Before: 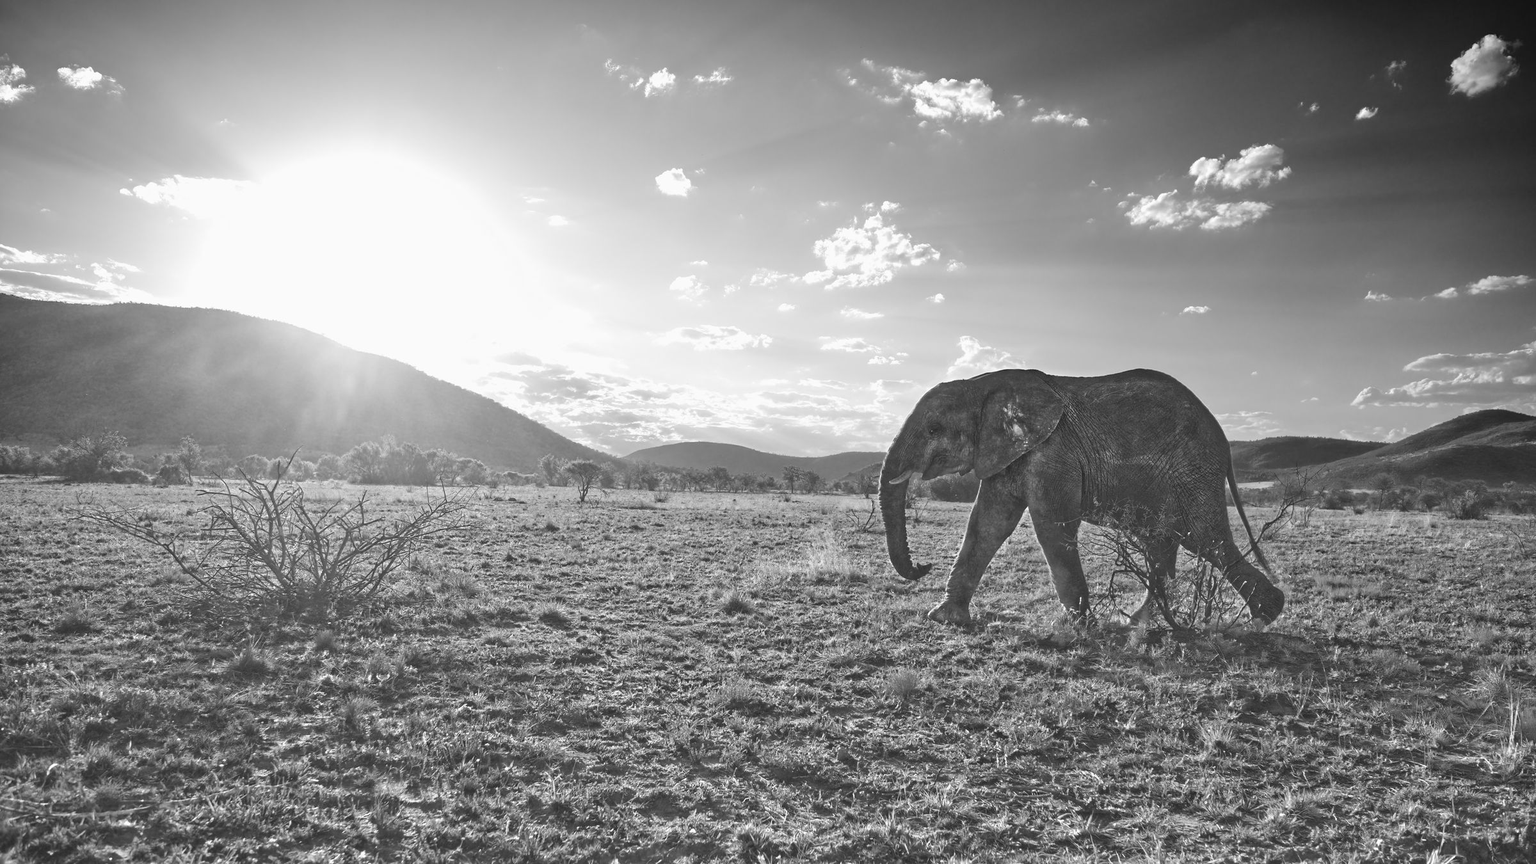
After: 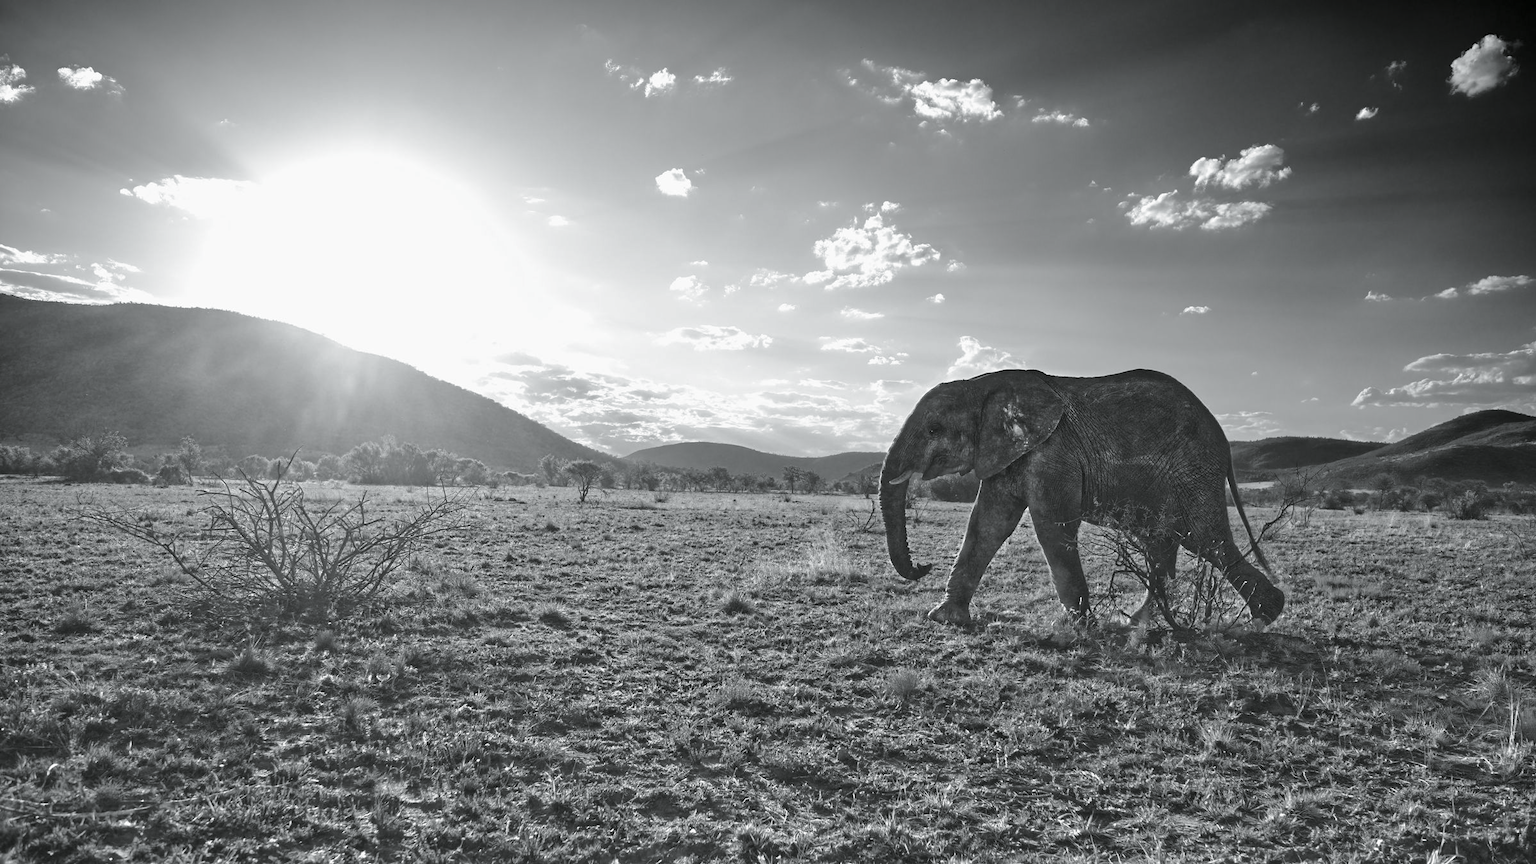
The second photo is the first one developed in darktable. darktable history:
tone curve: curves: ch0 [(0, 0) (0.003, 0.002) (0.011, 0.009) (0.025, 0.021) (0.044, 0.037) (0.069, 0.058) (0.1, 0.084) (0.136, 0.114) (0.177, 0.149) (0.224, 0.188) (0.277, 0.232) (0.335, 0.281) (0.399, 0.341) (0.468, 0.416) (0.543, 0.496) (0.623, 0.574) (0.709, 0.659) (0.801, 0.754) (0.898, 0.876) (1, 1)], preserve colors none
color look up table: target L [79.39, 71.14, 58.87, 43.91, 200.1, 100, 78.08, 67.52, 64.14, 58.03, 53.1, 50.39, 43.03, 36.85, 56.3, 50.74, 41.85, 37.31, 30.15, 18.72, 70.62, 68.26, 51.83, 48.65, 0 ×25], target a [-1.004, -21.15, -36.47, -12.91, -0.013, 0, -2.046, 12.82, 15.55, 32.11, -0.298, 45.47, 47.36, 15.55, 8.521, 44.77, 9.629, -0.229, 24.37, 0.144, -25.04, -0.867, -17.42, -2.983, 0 ×25], target b [-0.681, 50.65, 27.49, 21.41, 0.166, -0.004, 64.93, 60.11, 13.1, 54.21, -0.2, 12.26, 25.38, 15.24, -21.49, -14.41, -42.44, -1.183, -21.39, -1.189, -1.94, -0.986, -24.8, -23.04, 0 ×25], num patches 24
